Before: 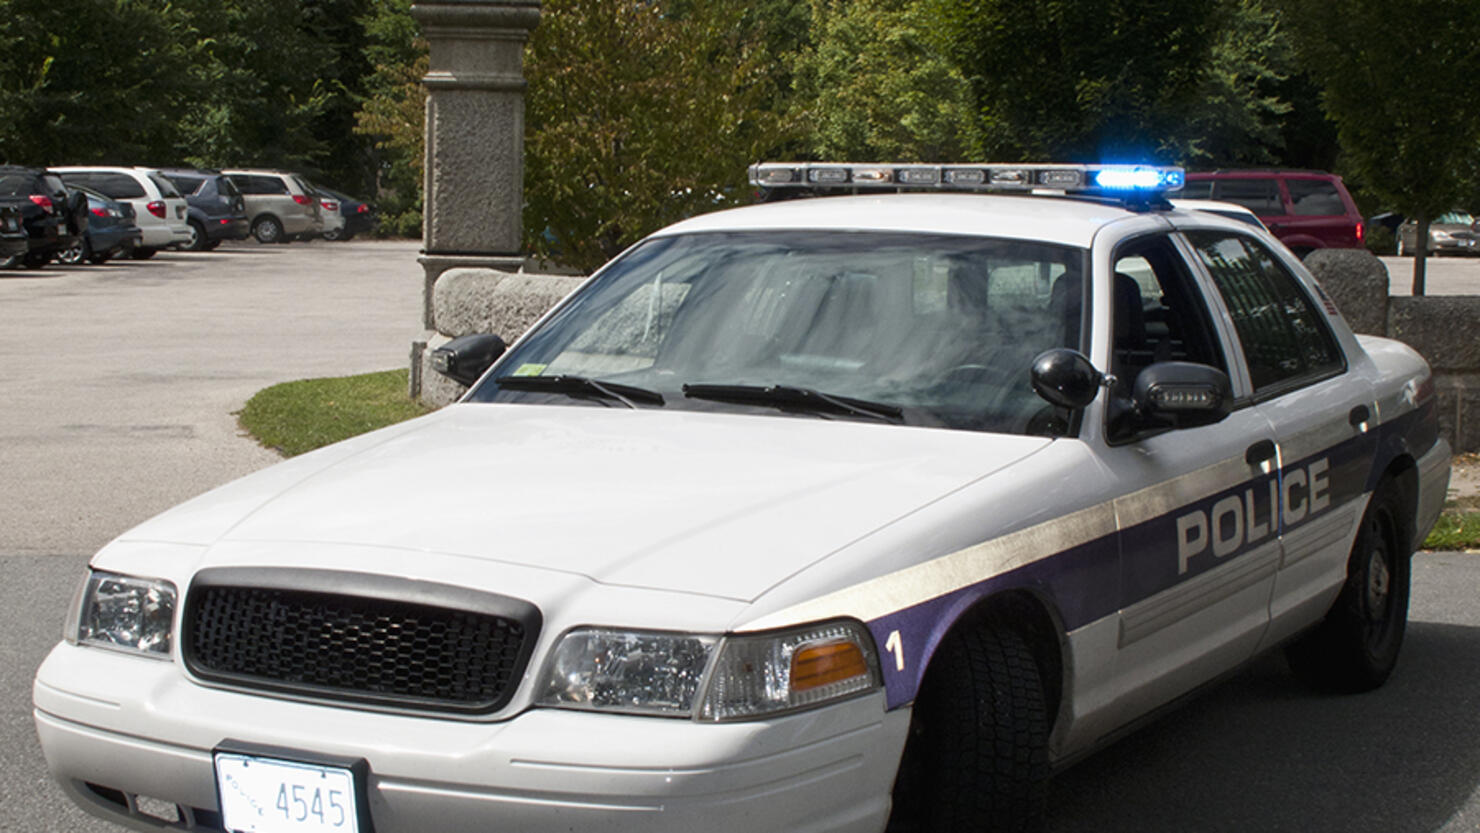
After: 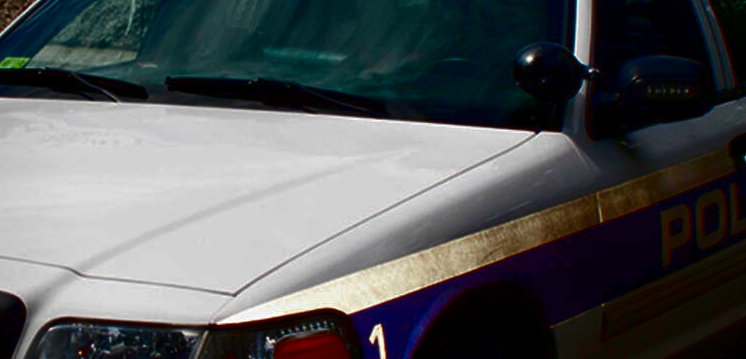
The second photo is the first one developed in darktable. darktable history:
vignetting: fall-off radius 60.93%, saturation 0.048
crop: left 34.959%, top 36.909%, right 14.628%, bottom 19.963%
contrast brightness saturation: brightness -0.991, saturation 0.99
